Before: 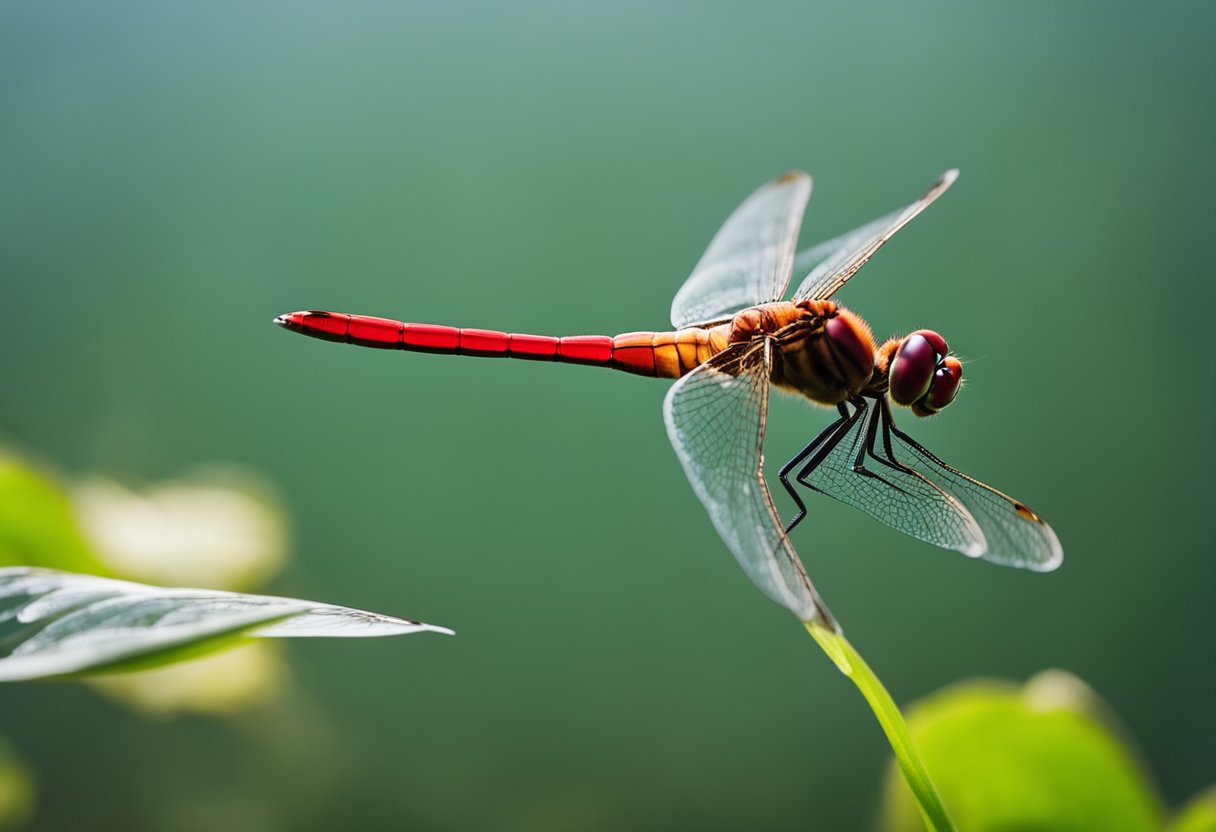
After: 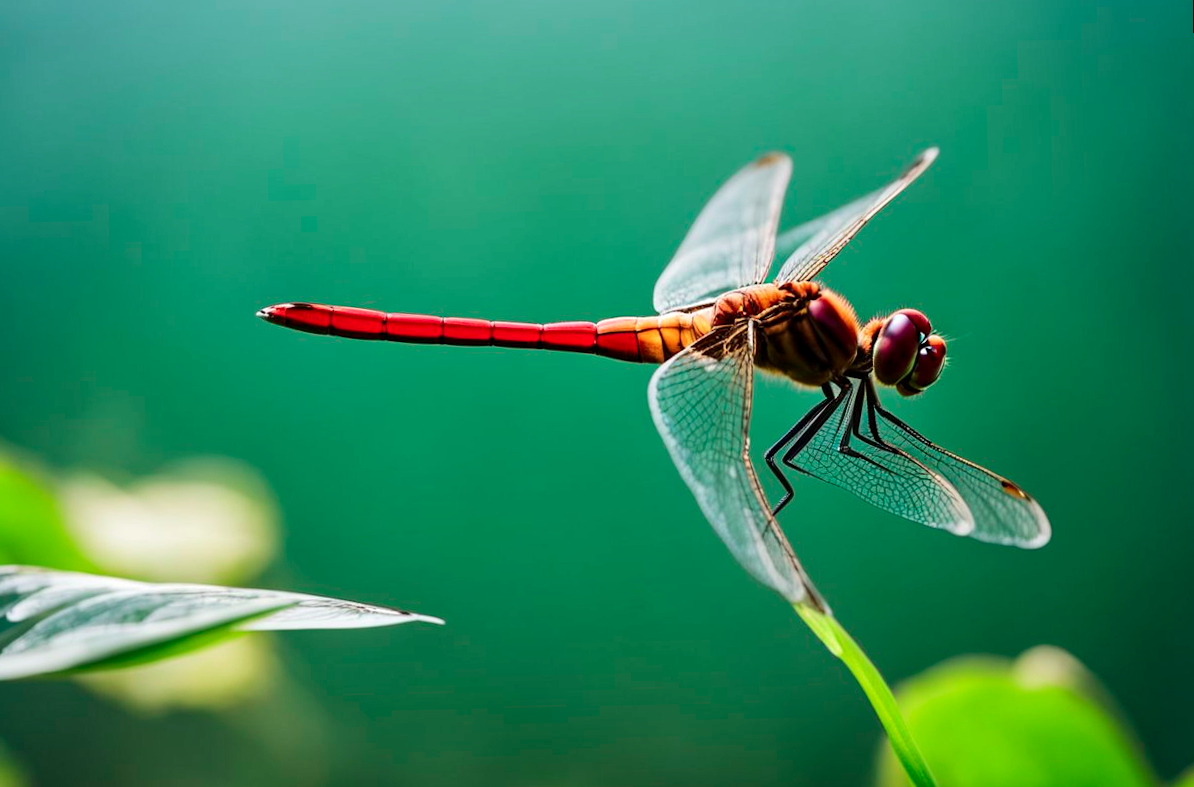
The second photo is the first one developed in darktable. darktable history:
local contrast: highlights 100%, shadows 100%, detail 120%, midtone range 0.2
rotate and perspective: rotation -1.24°, automatic cropping off
tone curve: curves: ch0 [(0, 0) (0.183, 0.152) (0.571, 0.594) (1, 1)]; ch1 [(0, 0) (0.394, 0.307) (0.5, 0.5) (0.586, 0.597) (0.625, 0.647) (1, 1)]; ch2 [(0, 0) (0.5, 0.5) (0.604, 0.616) (1, 1)], color space Lab, independent channels, preserve colors none
crop: left 1.964%, top 3.251%, right 1.122%, bottom 4.933%
